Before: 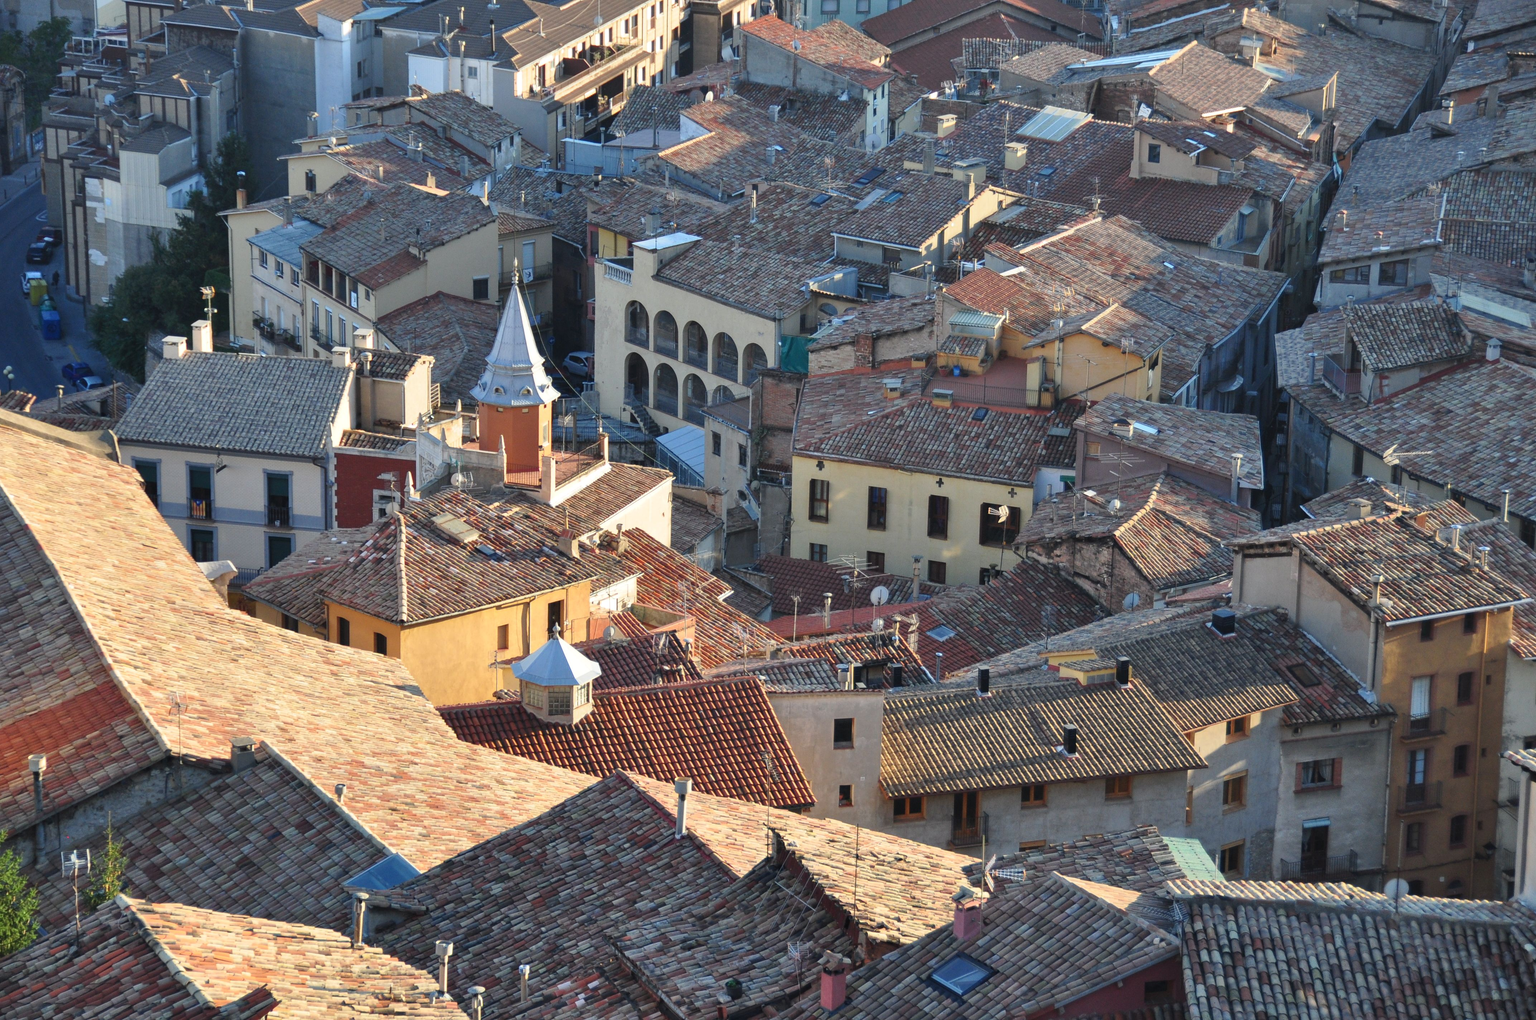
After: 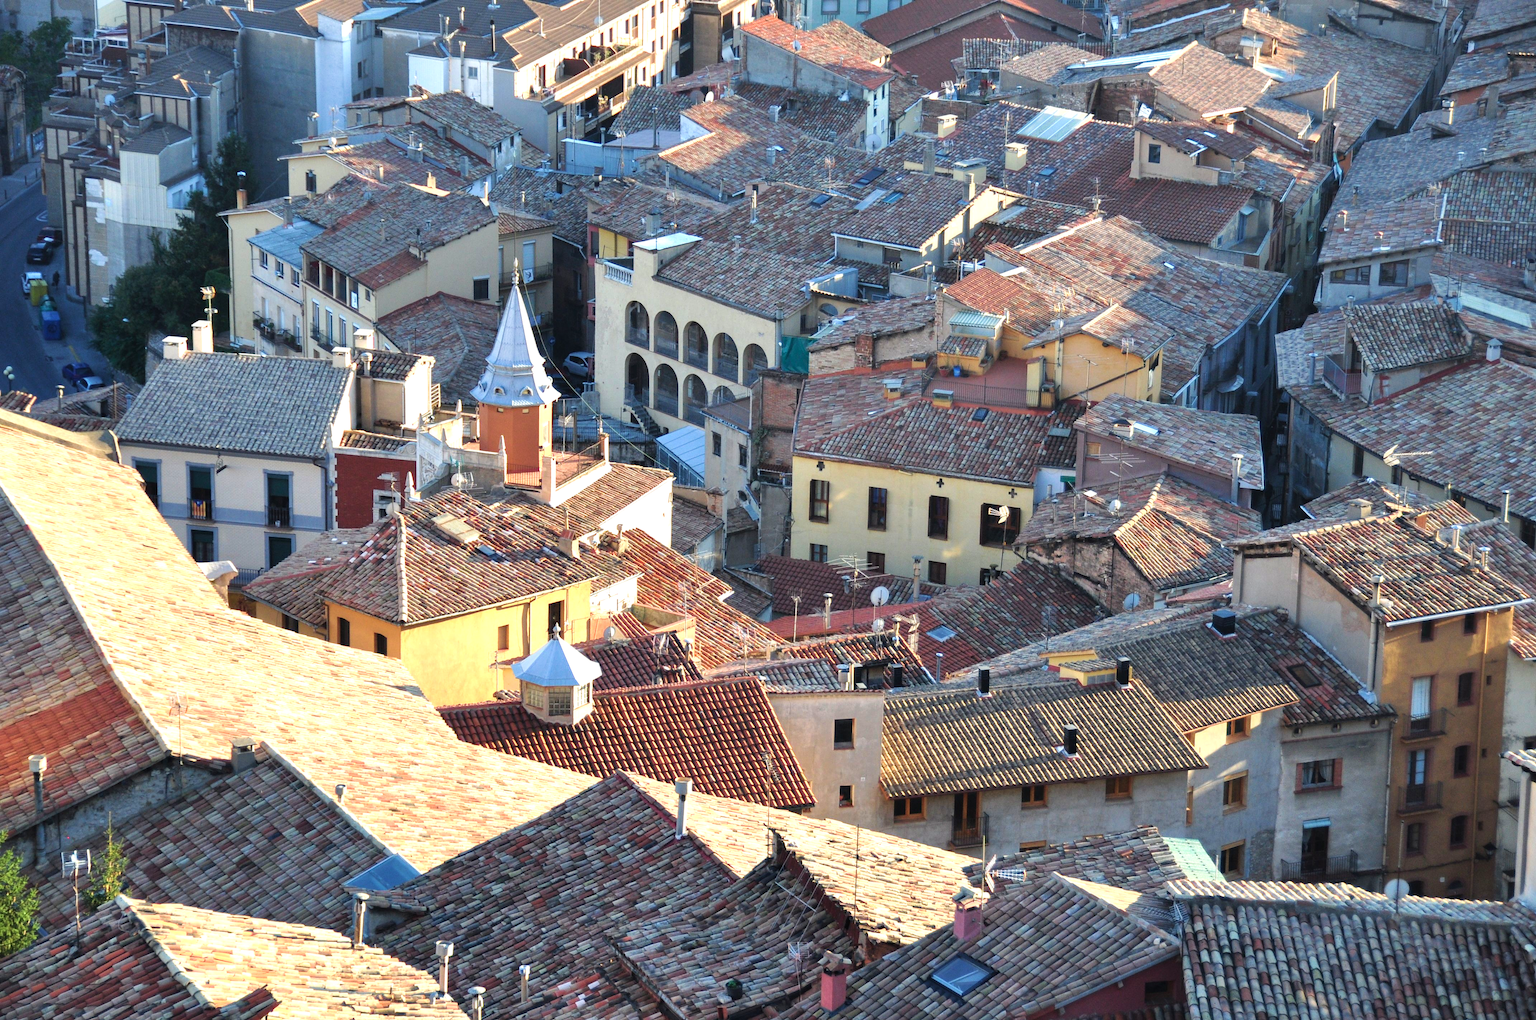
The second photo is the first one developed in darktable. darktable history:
tone equalizer: -8 EV -0.777 EV, -7 EV -0.72 EV, -6 EV -0.604 EV, -5 EV -0.401 EV, -3 EV 0.368 EV, -2 EV 0.6 EV, -1 EV 0.692 EV, +0 EV 0.768 EV
levels: mode automatic
velvia: on, module defaults
